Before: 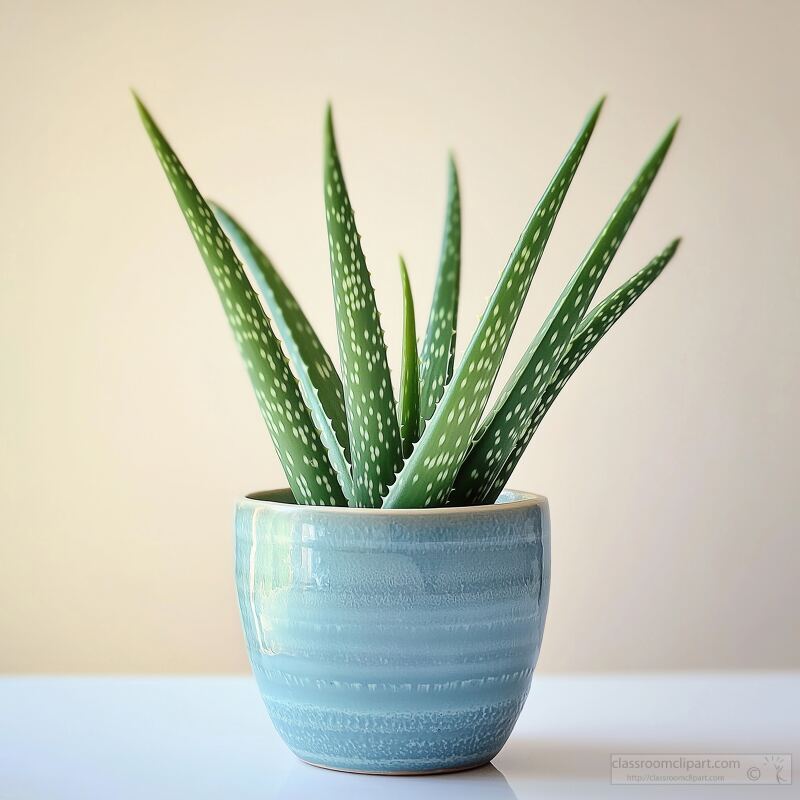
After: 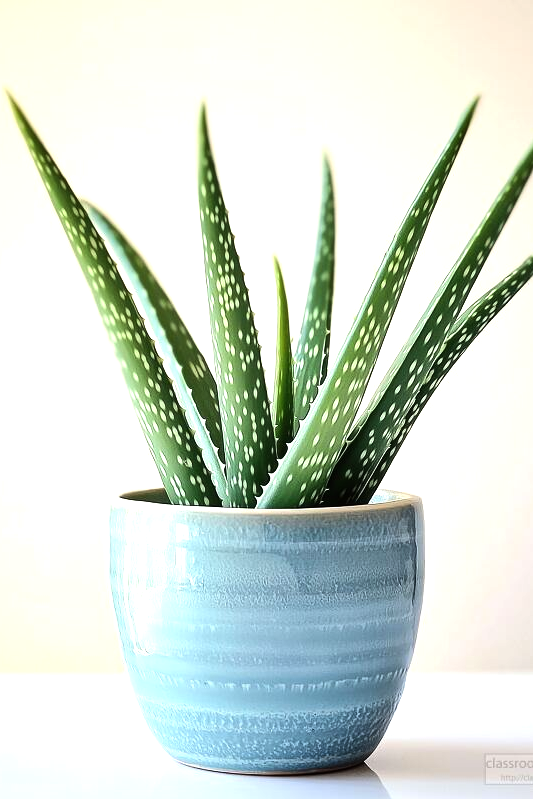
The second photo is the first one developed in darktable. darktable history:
tone equalizer: -8 EV -0.75 EV, -7 EV -0.7 EV, -6 EV -0.6 EV, -5 EV -0.4 EV, -3 EV 0.4 EV, -2 EV 0.6 EV, -1 EV 0.7 EV, +0 EV 0.75 EV, edges refinement/feathering 500, mask exposure compensation -1.57 EV, preserve details no
crop and rotate: left 15.754%, right 17.579%
